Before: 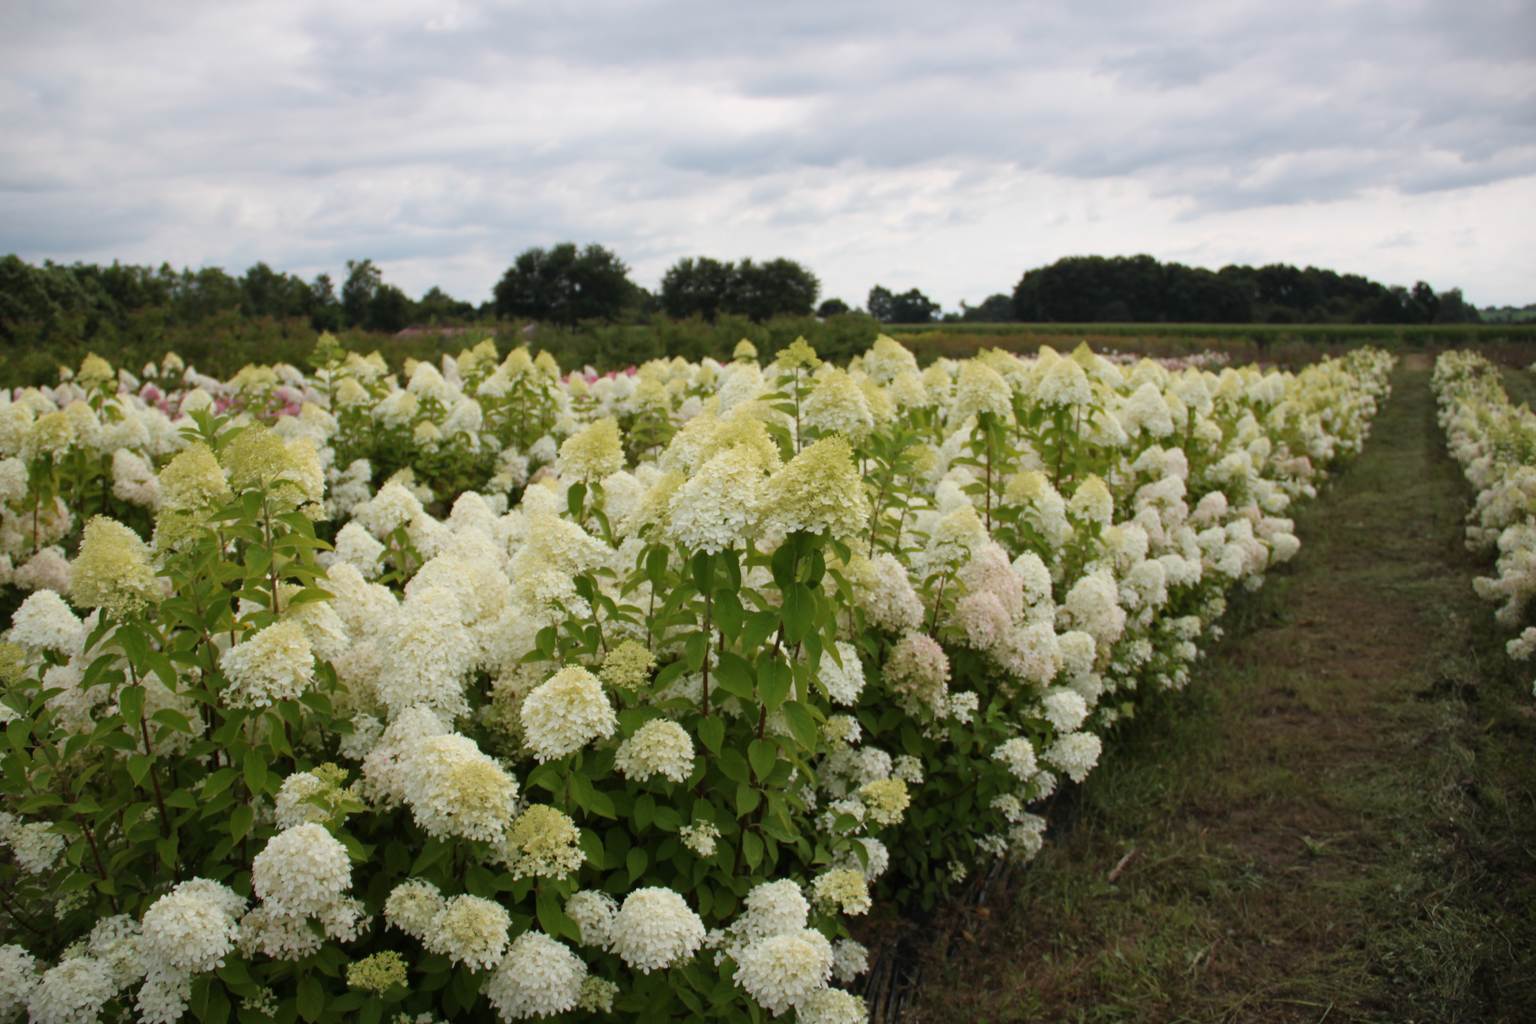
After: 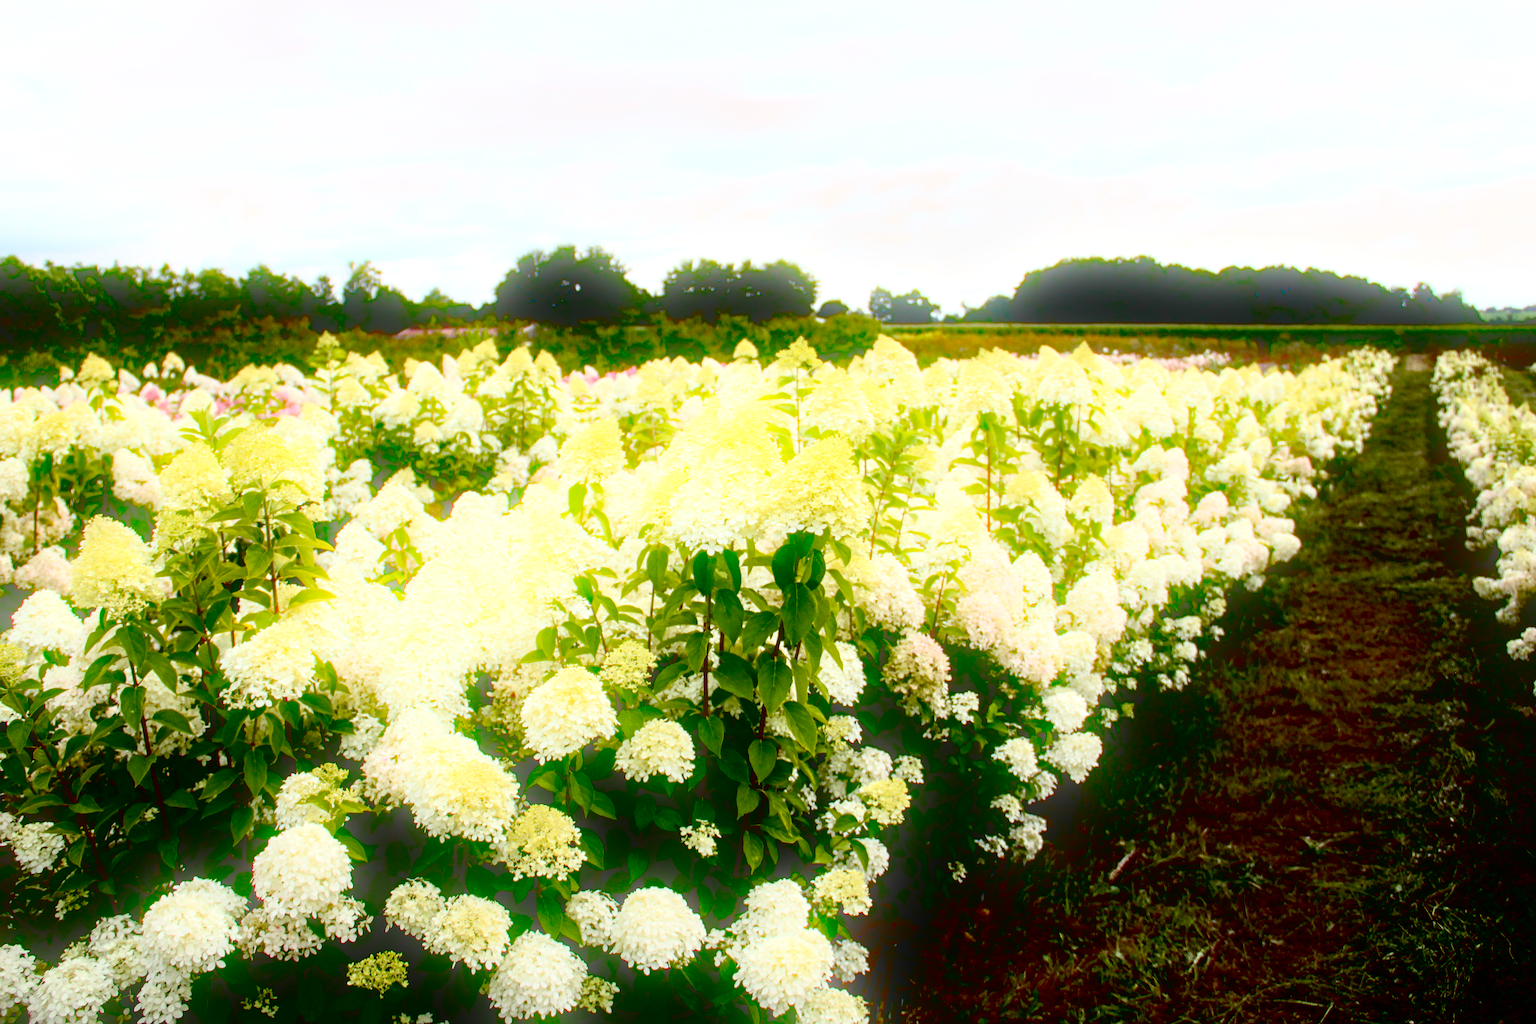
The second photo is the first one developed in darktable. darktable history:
exposure: black level correction 0.035, exposure 0.9 EV, compensate highlight preservation false
local contrast: on, module defaults
sharpen: on, module defaults
bloom: threshold 82.5%, strength 16.25%
contrast brightness saturation: contrast 0.28
